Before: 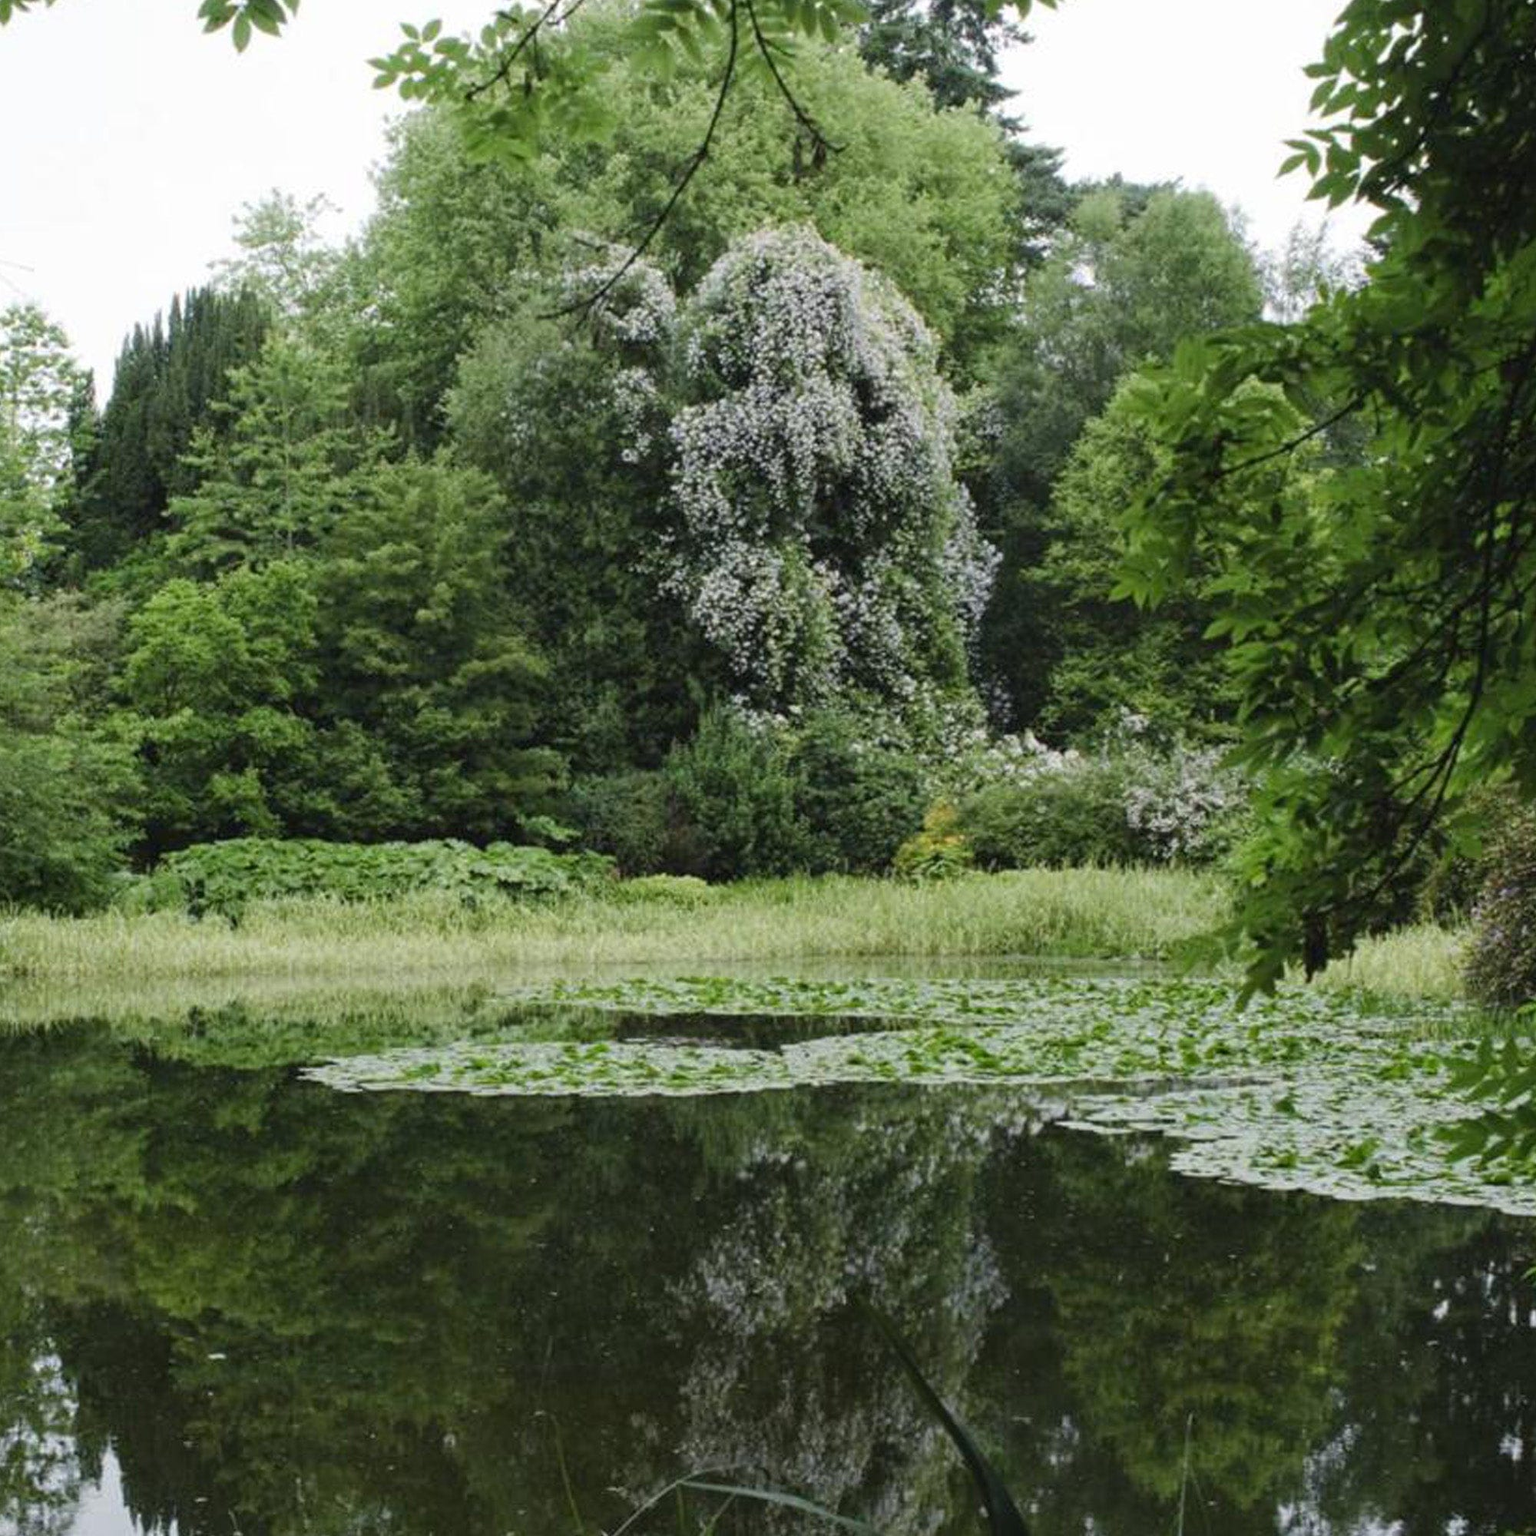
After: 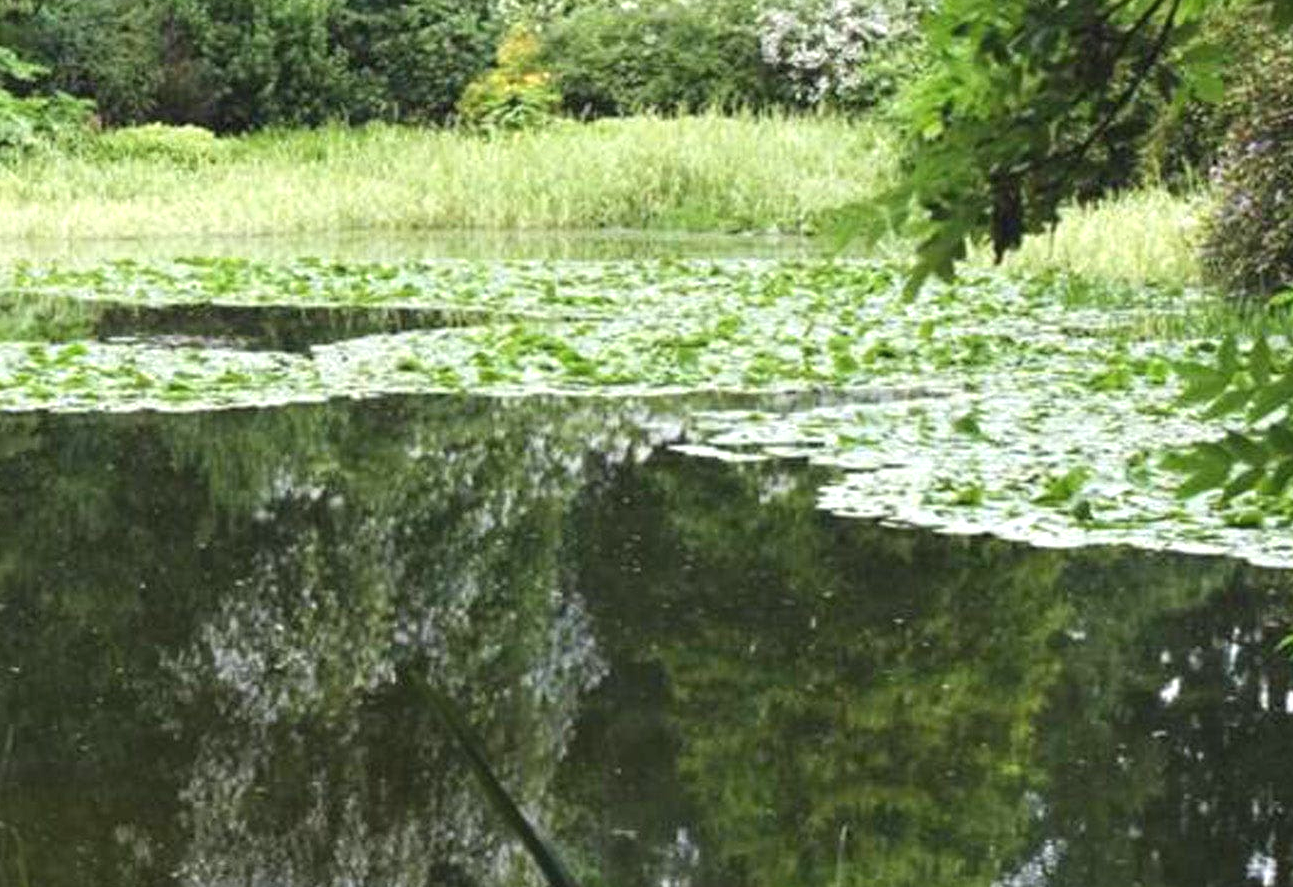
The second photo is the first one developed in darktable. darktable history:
exposure: black level correction 0, exposure 1 EV, compensate highlight preservation false
shadows and highlights: shadows -22.87, highlights 45.32, soften with gaussian
crop and rotate: left 35.334%, top 50.762%, bottom 4.852%
